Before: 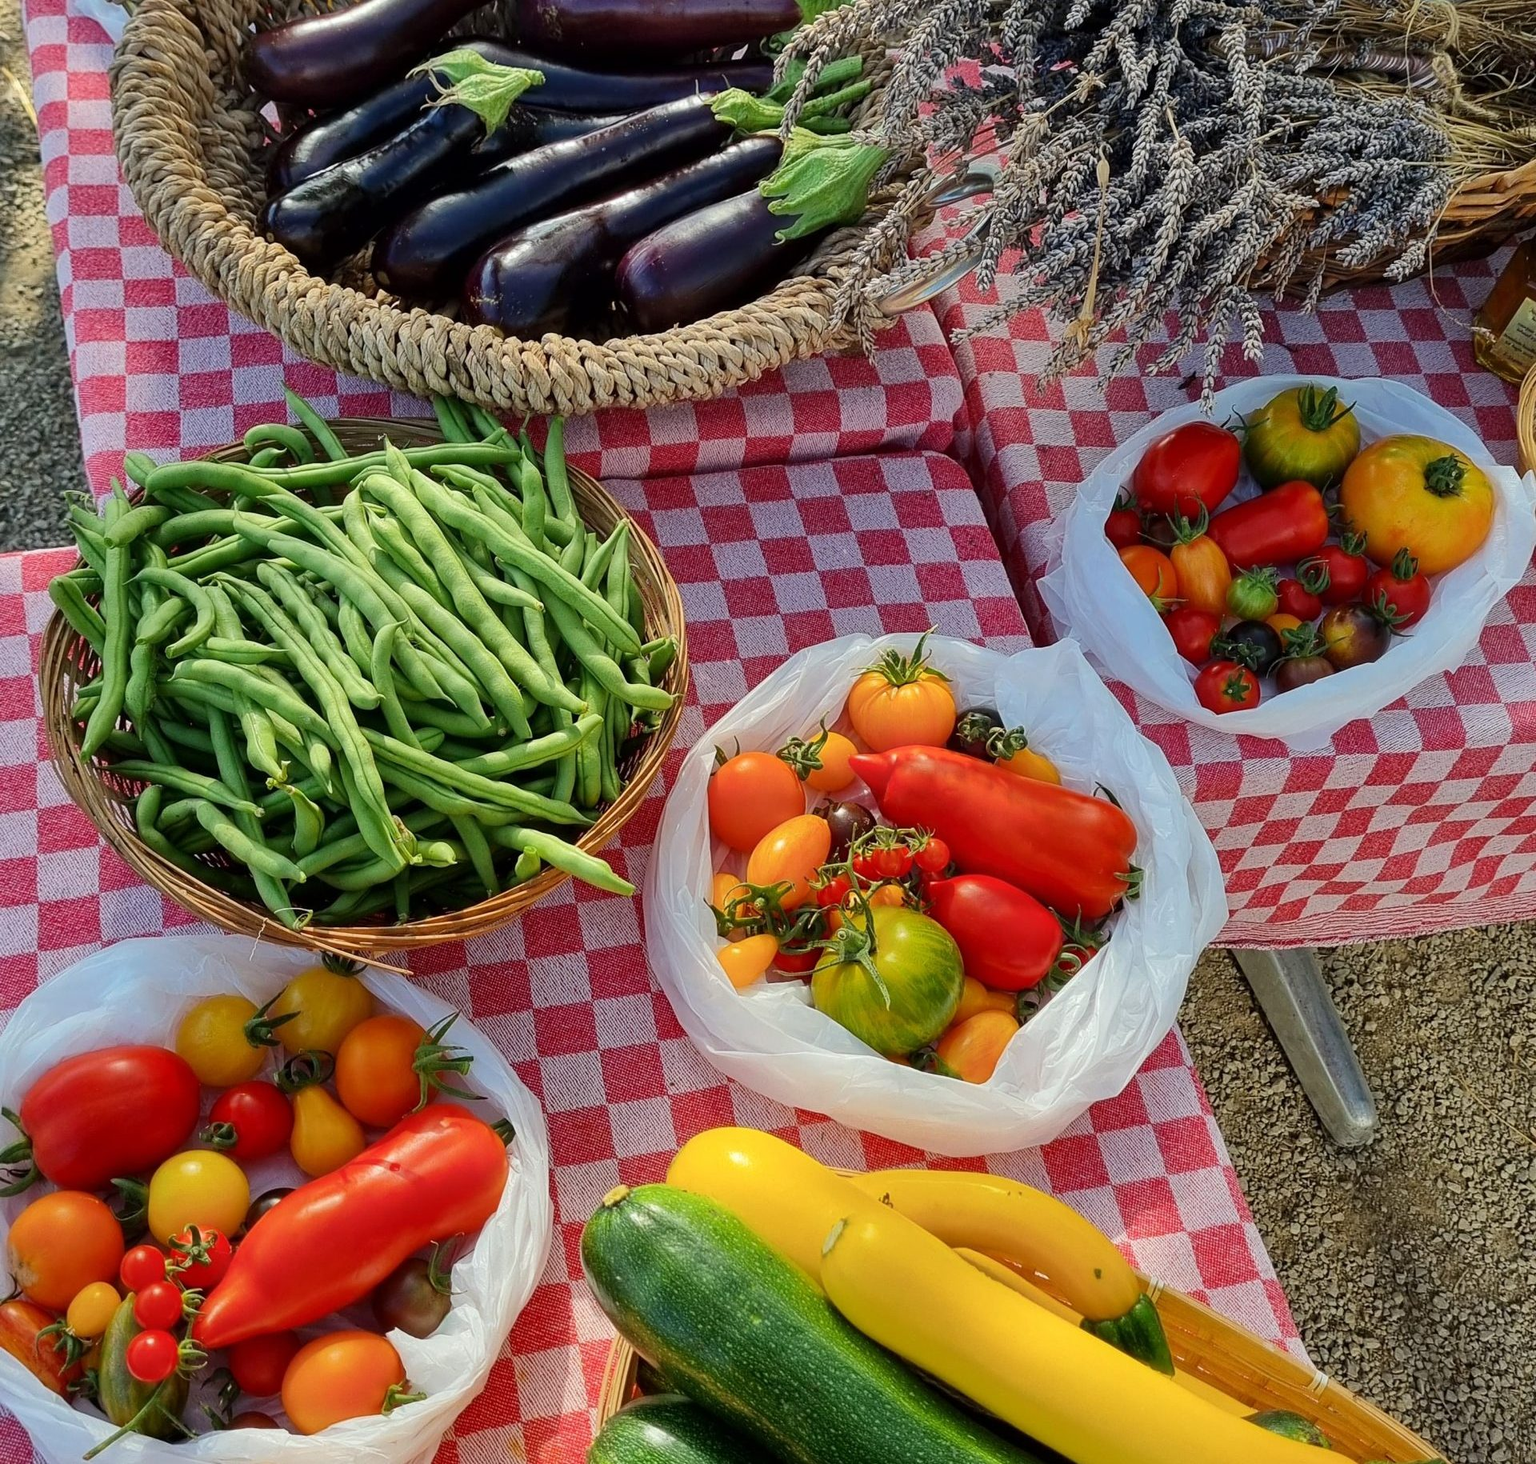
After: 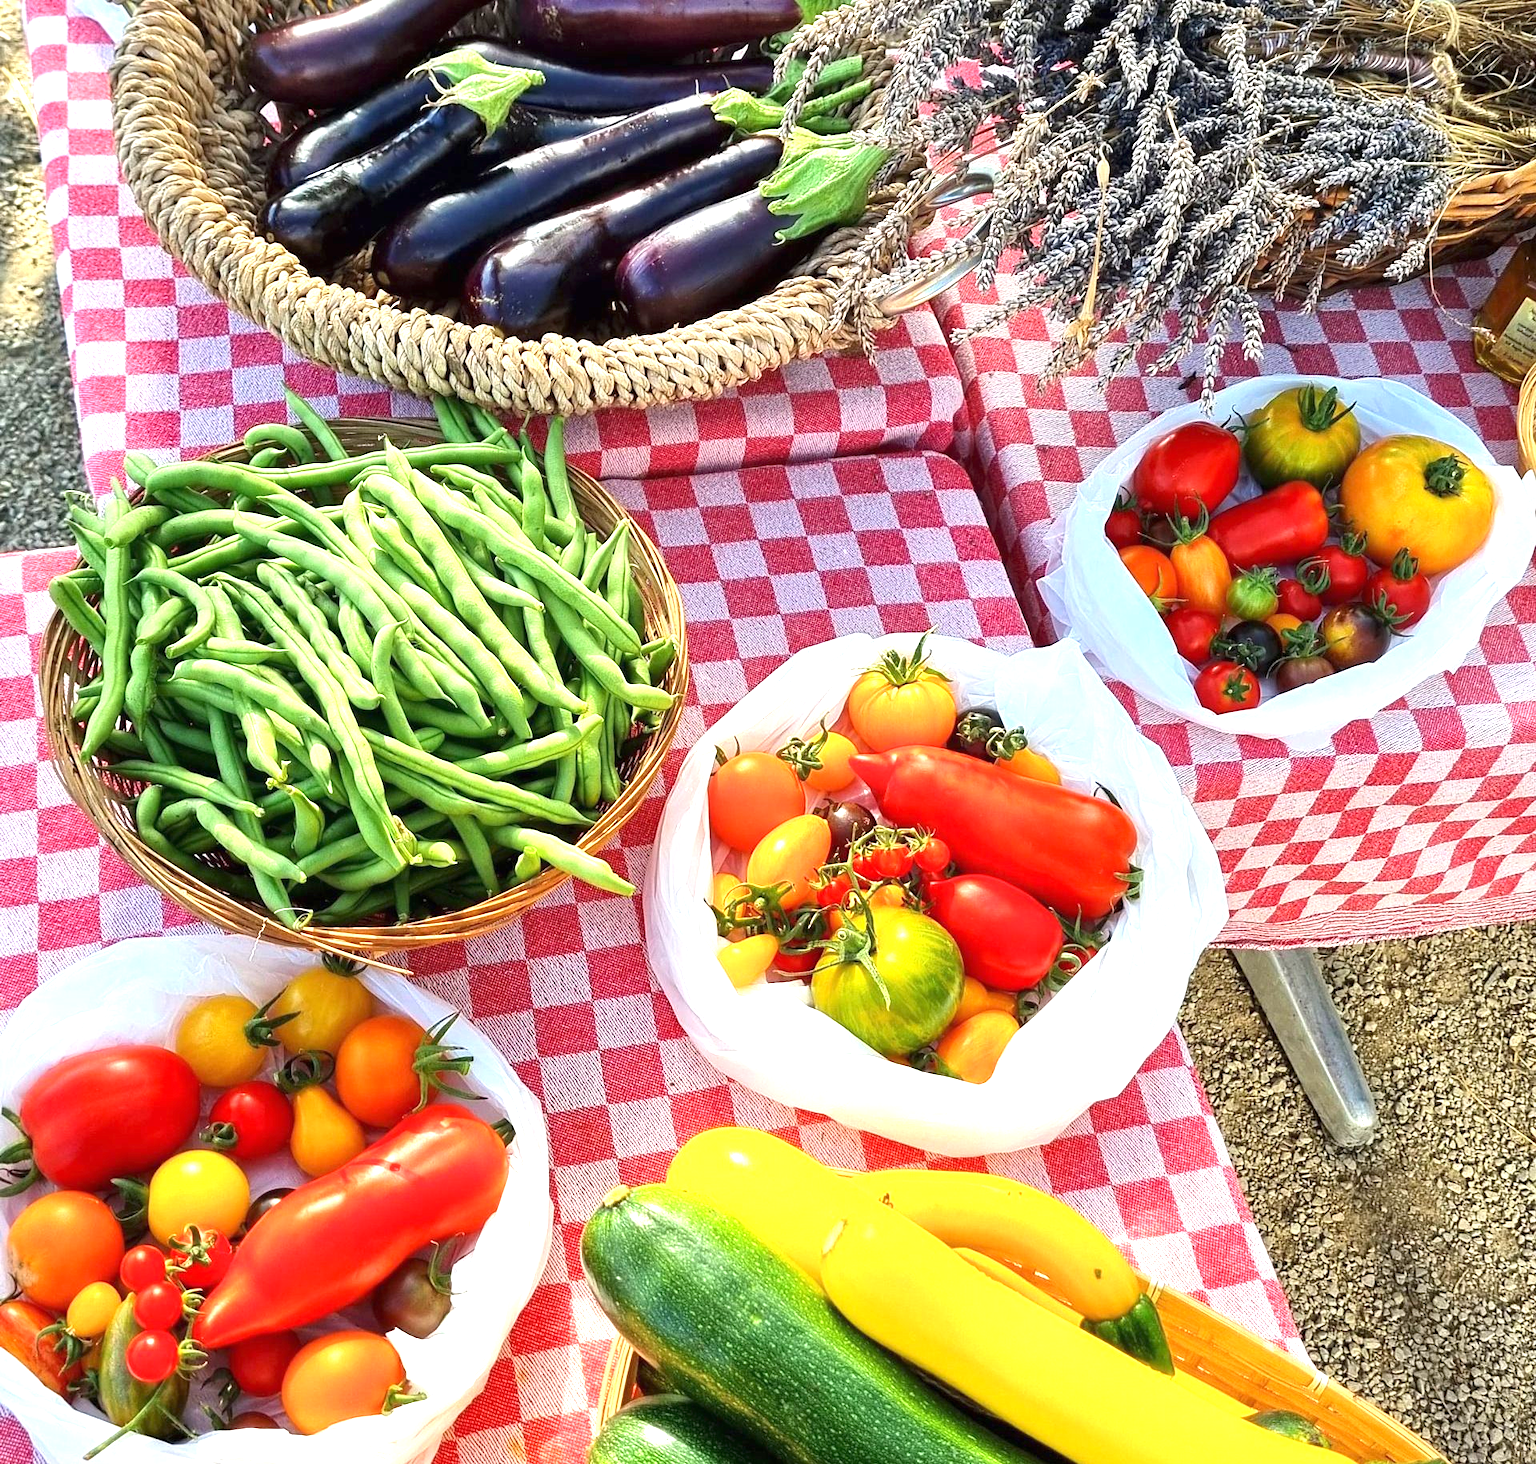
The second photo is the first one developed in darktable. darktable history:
exposure: black level correction 0, exposure 1.411 EV, compensate highlight preservation false
